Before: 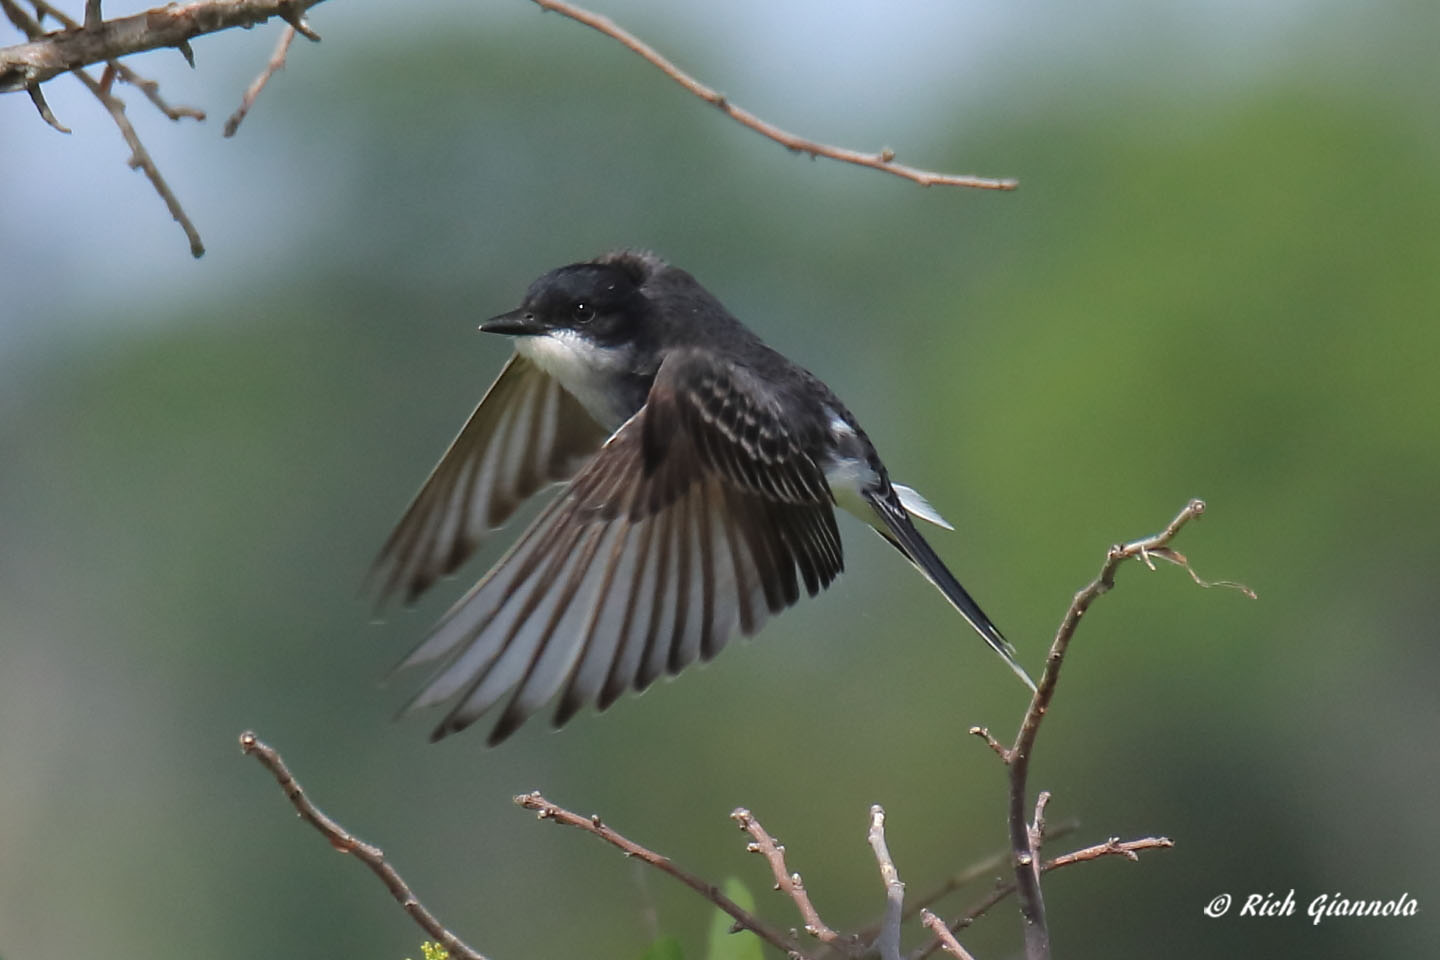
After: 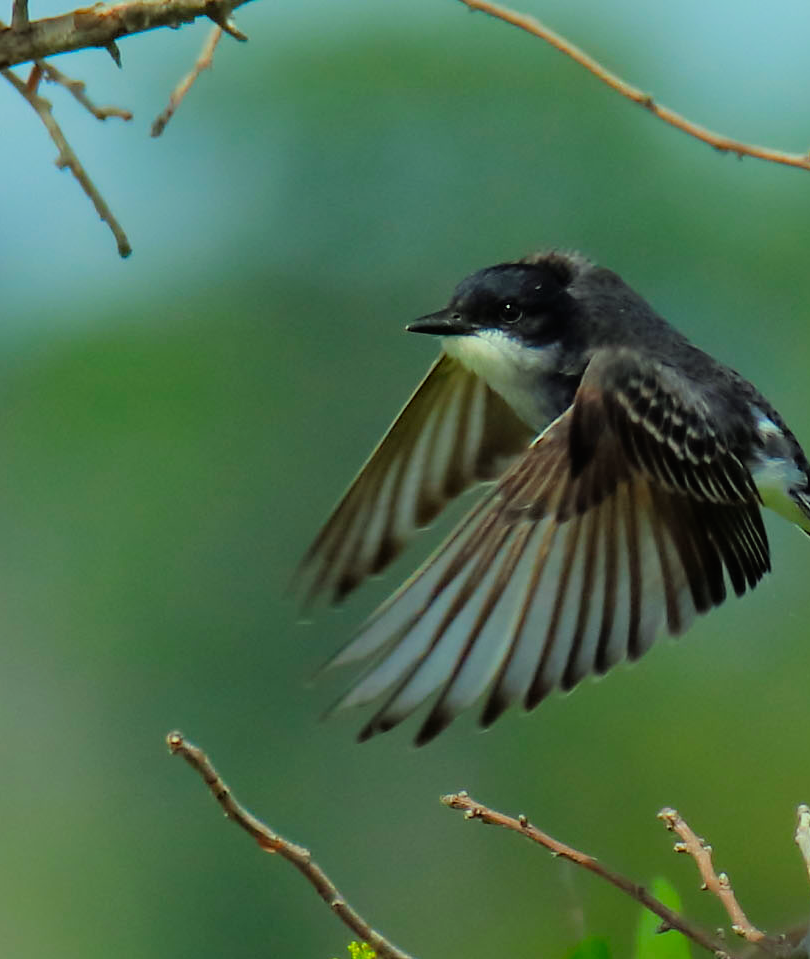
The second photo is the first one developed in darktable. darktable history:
filmic rgb: black relative exposure -7.92 EV, white relative exposure 4.13 EV, threshold 3 EV, hardness 4.02, latitude 51.22%, contrast 1.013, shadows ↔ highlights balance 5.35%, color science v5 (2021), contrast in shadows safe, contrast in highlights safe, enable highlight reconstruction true
color correction: highlights a* -10.77, highlights b* 9.8, saturation 1.72
crop: left 5.114%, right 38.589%
